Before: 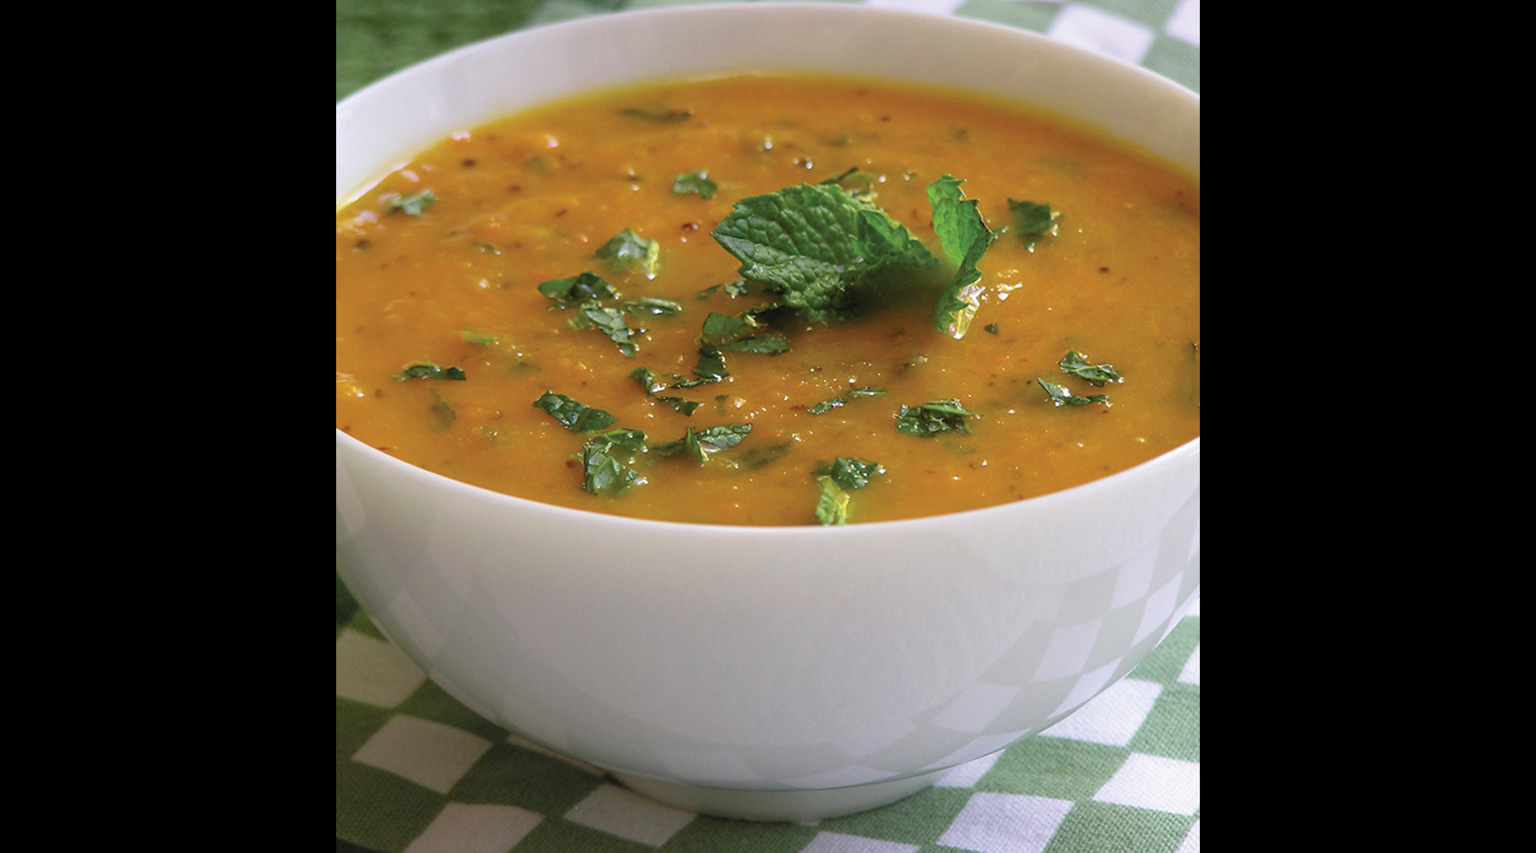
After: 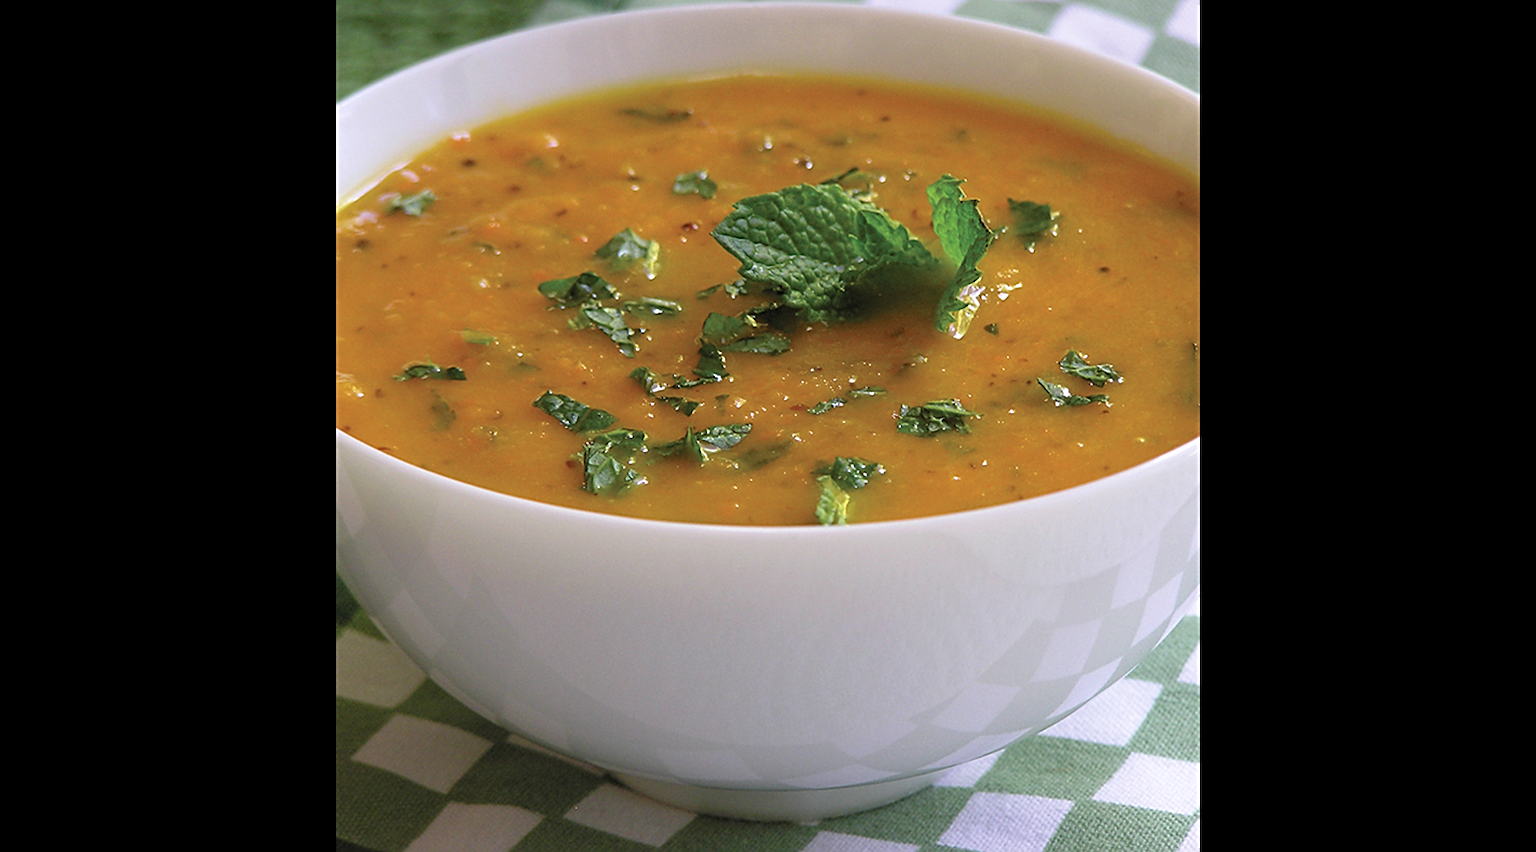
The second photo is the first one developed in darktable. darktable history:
color calibration: illuminant custom, x 0.349, y 0.364, temperature 4917.79 K
sharpen: on, module defaults
